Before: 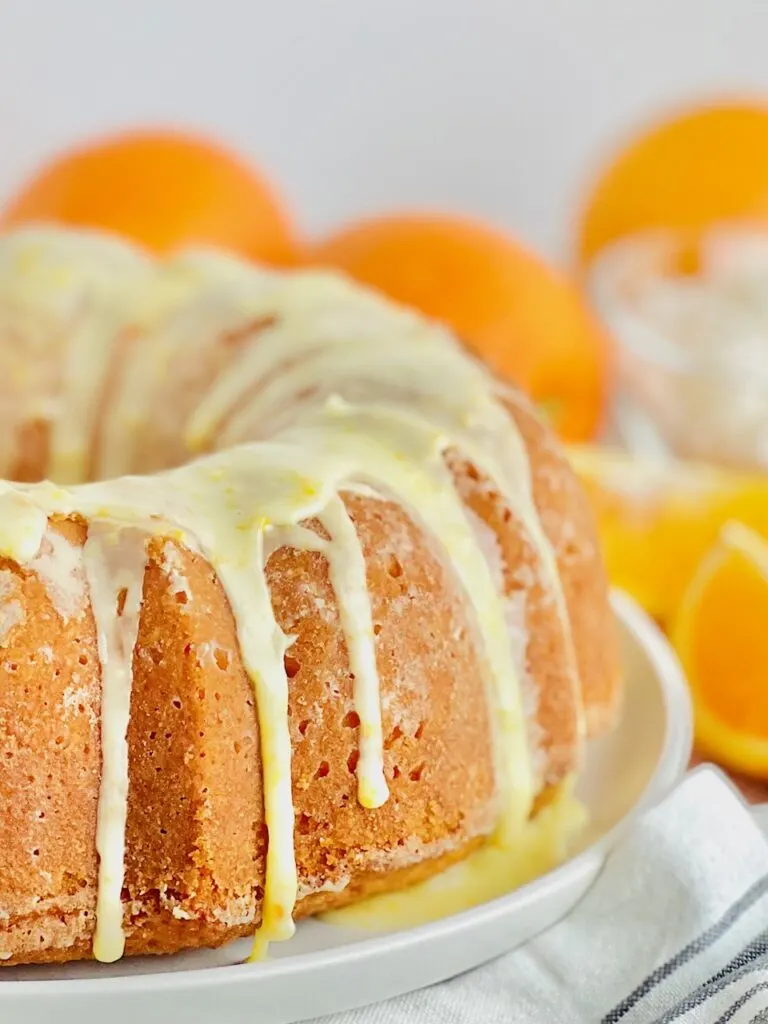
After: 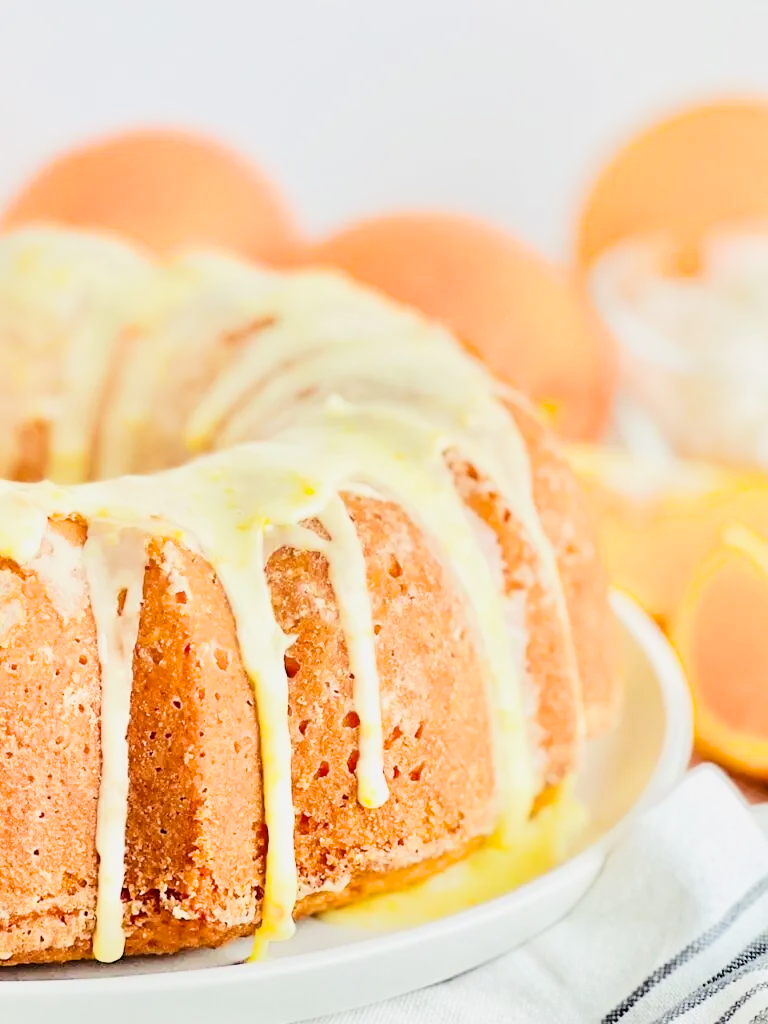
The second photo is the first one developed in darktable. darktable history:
filmic rgb: black relative exposure -5 EV, hardness 2.88, contrast 1.5
contrast brightness saturation: contrast 0.08, saturation 0.02
exposure: black level correction -0.002, exposure 0.54 EV, compensate highlight preservation false
